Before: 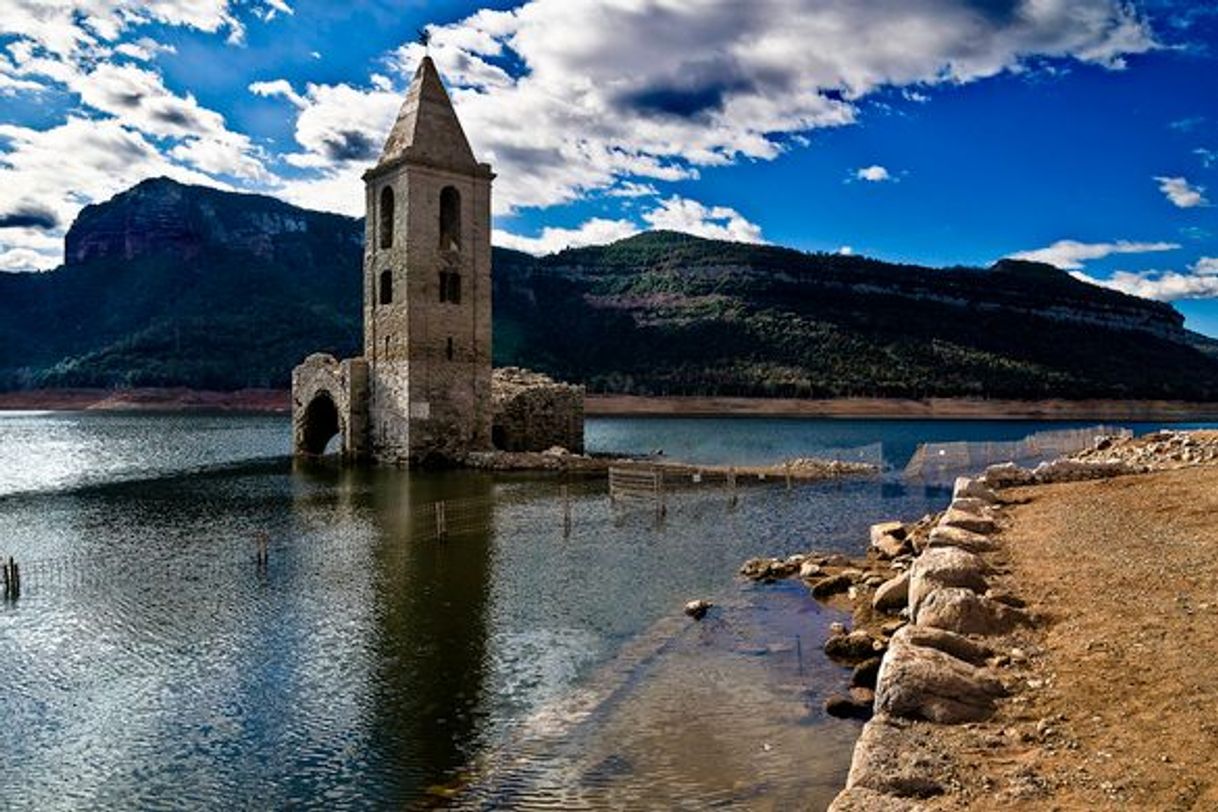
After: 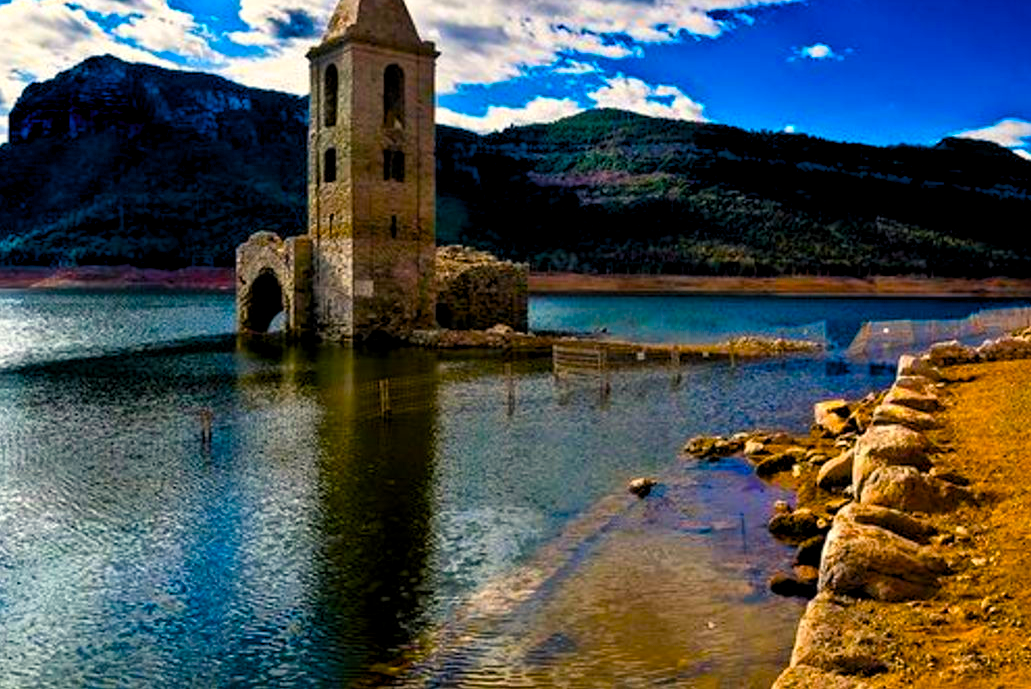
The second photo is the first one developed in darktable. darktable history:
levels: levels [0.026, 0.507, 0.987]
color balance rgb: highlights gain › chroma 2.006%, highlights gain › hue 73.06°, linear chroma grading › global chroma 22.582%, perceptual saturation grading › global saturation 36.645%, perceptual saturation grading › shadows 35.751%, global vibrance 20%
contrast brightness saturation: contrast 0.042, saturation 0.154
crop and rotate: left 4.622%, top 15.075%, right 10.704%
